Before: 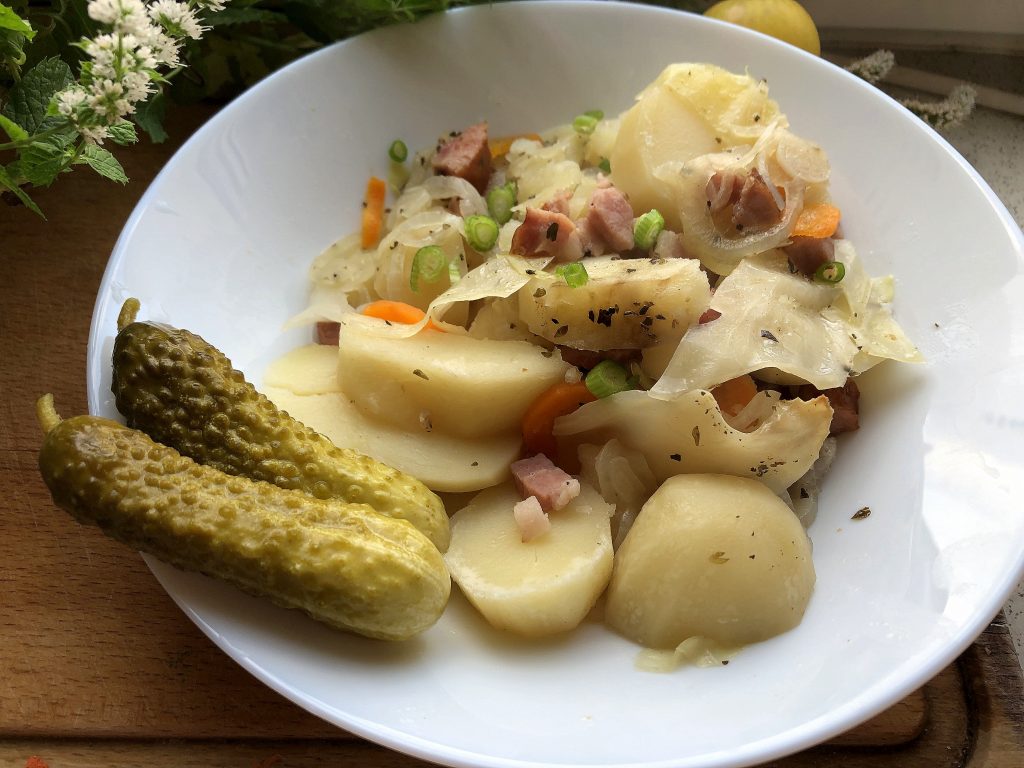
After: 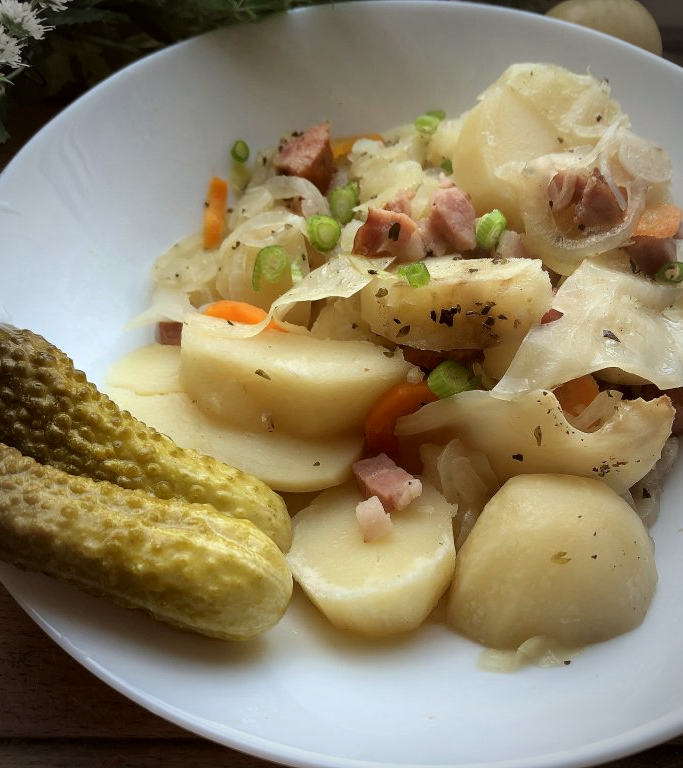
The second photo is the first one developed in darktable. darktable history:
vignetting: fall-off start 71.88%
color correction: highlights a* -3.43, highlights b* -6.75, shadows a* 3.03, shadows b* 5.58
crop: left 15.434%, right 17.826%
